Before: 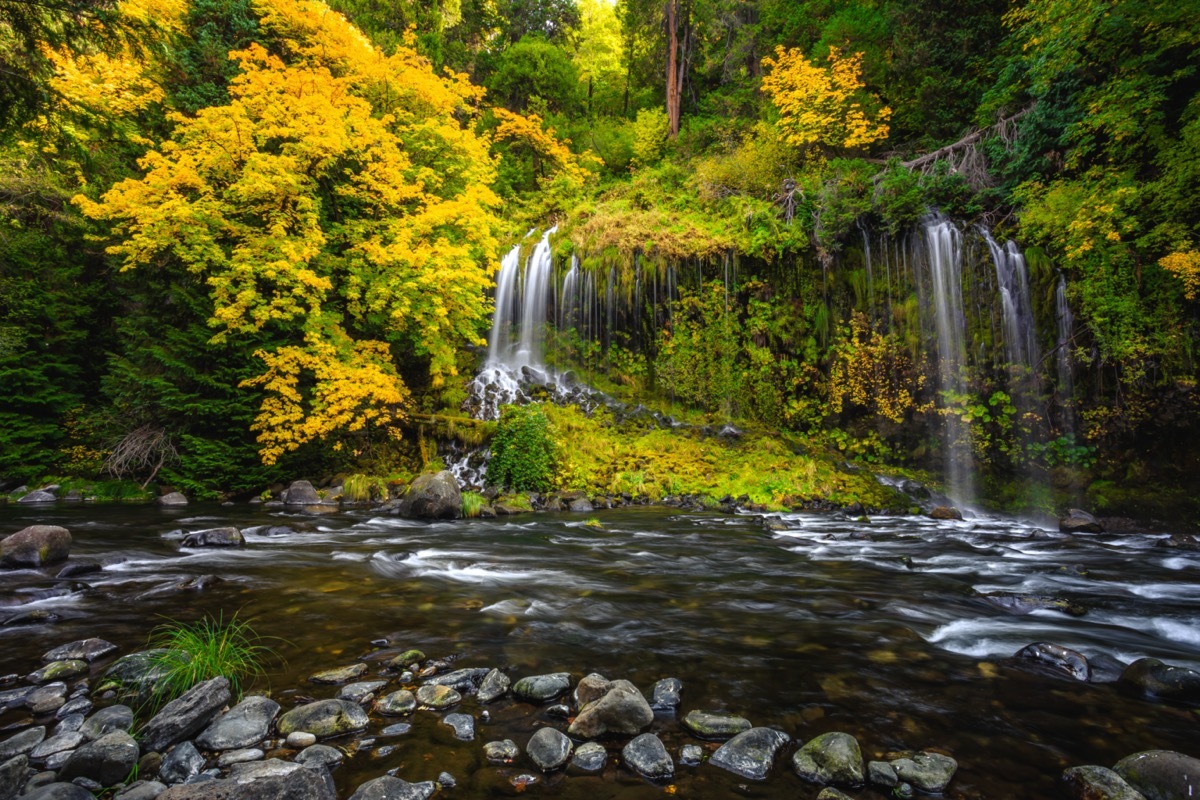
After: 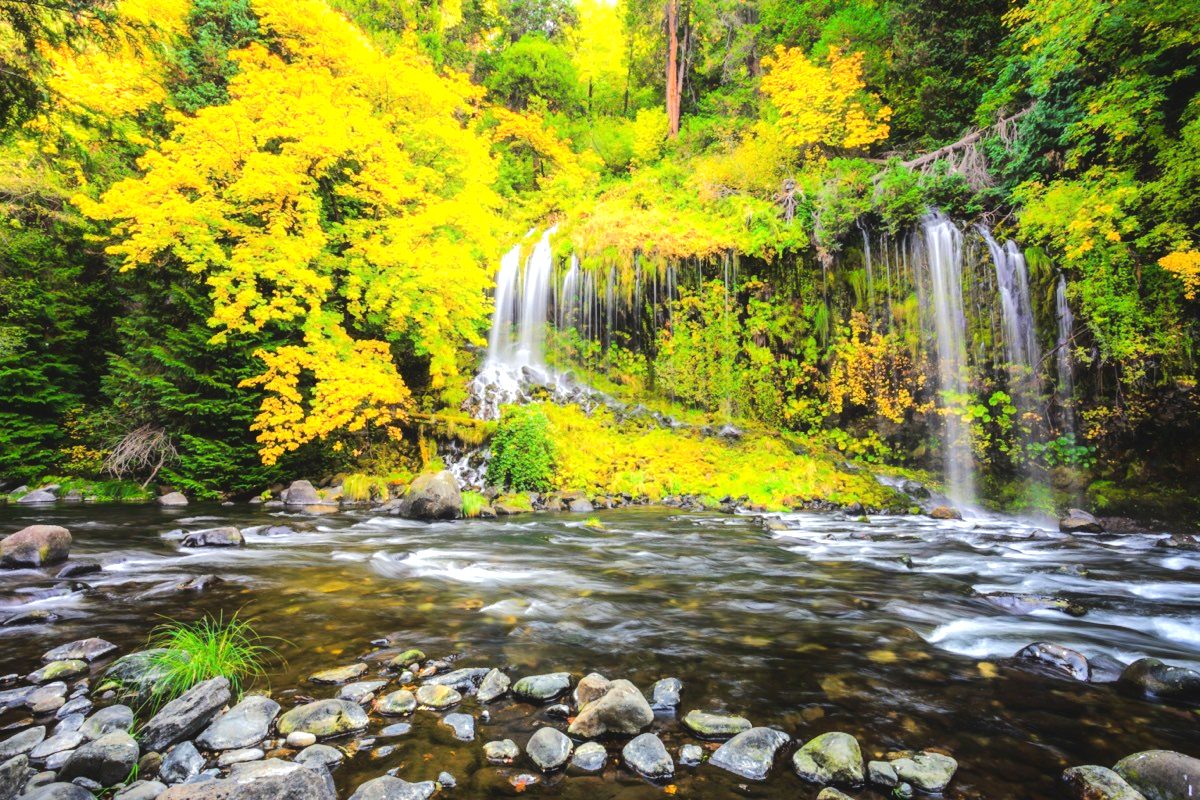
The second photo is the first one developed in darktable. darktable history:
contrast equalizer: octaves 7, y [[0.5, 0.542, 0.583, 0.625, 0.667, 0.708], [0.5 ×6], [0.5 ×6], [0 ×6], [0 ×6]], mix -0.284
exposure: black level correction 0, exposure 0.928 EV, compensate highlight preservation false
tone equalizer: -7 EV 0.164 EV, -6 EV 0.607 EV, -5 EV 1.15 EV, -4 EV 1.31 EV, -3 EV 1.13 EV, -2 EV 0.6 EV, -1 EV 0.152 EV, edges refinement/feathering 500, mask exposure compensation -1.57 EV, preserve details no
